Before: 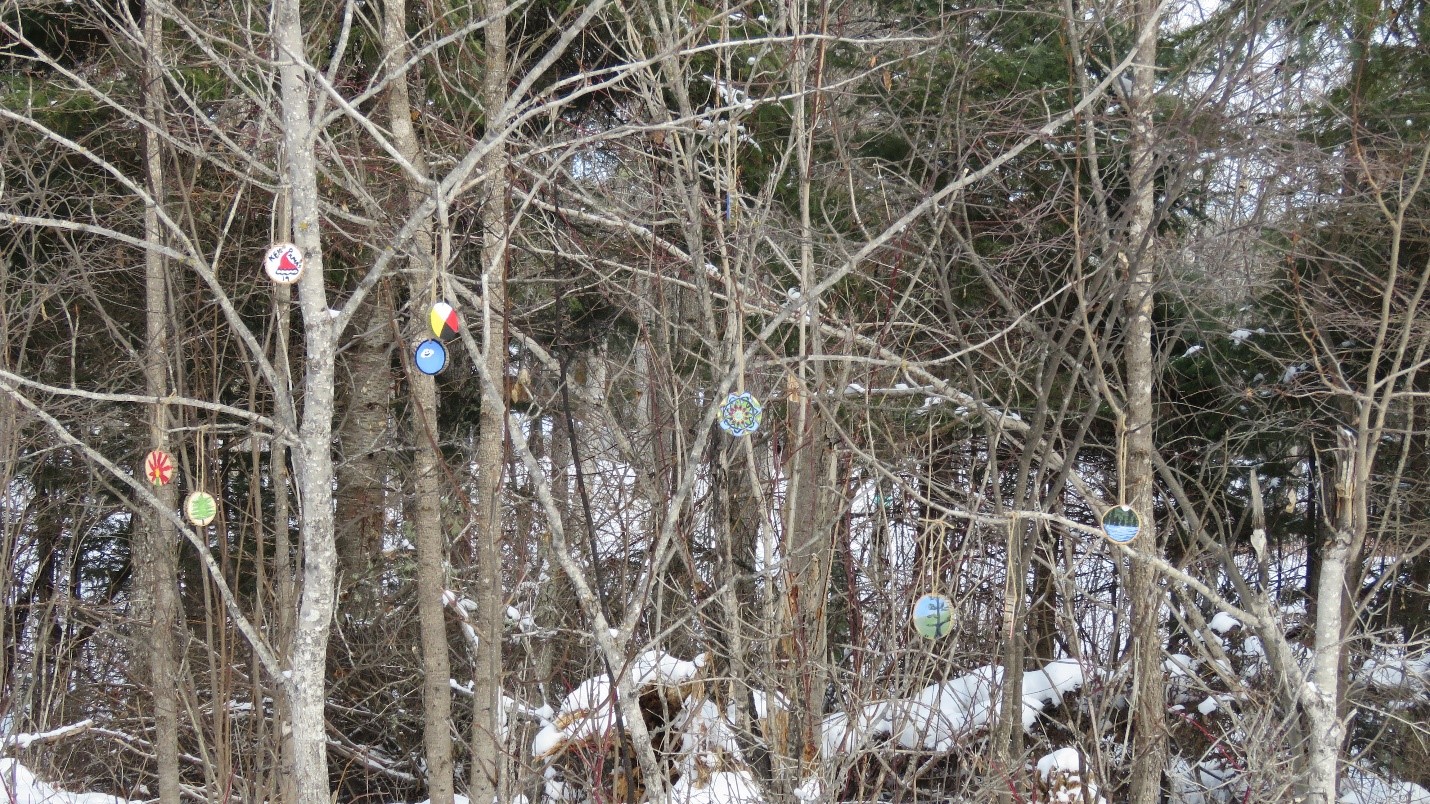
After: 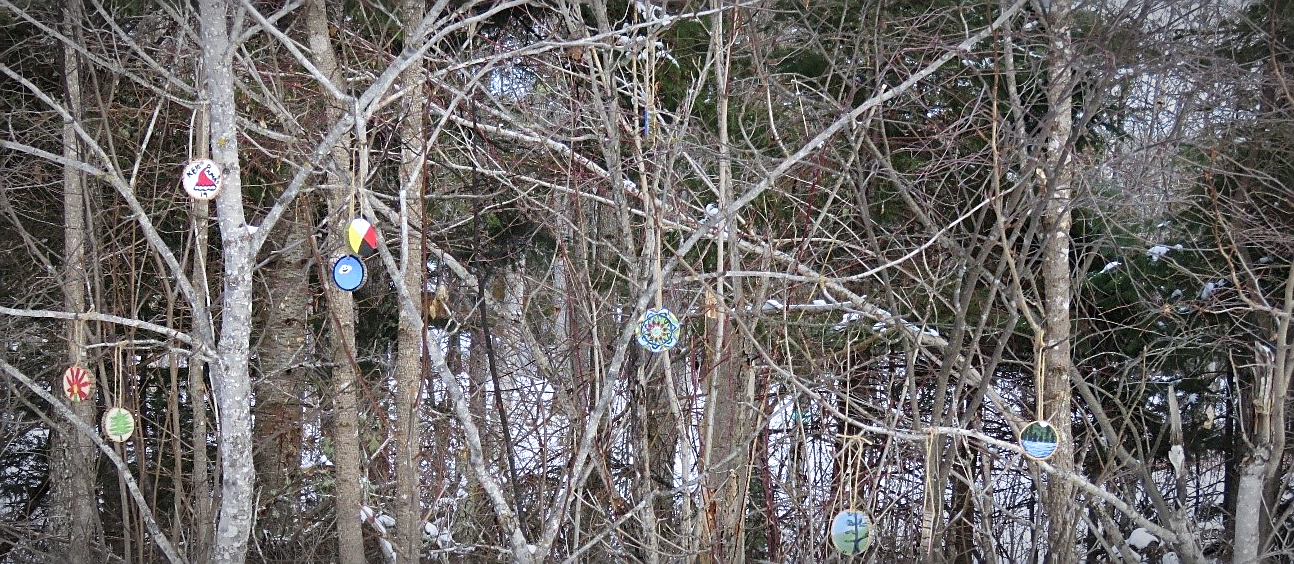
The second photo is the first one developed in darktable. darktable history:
velvia: on, module defaults
sharpen: amount 0.573
color calibration: illuminant as shot in camera, x 0.358, y 0.373, temperature 4628.91 K
vignetting: automatic ratio true
crop: left 5.766%, top 10.46%, right 3.73%, bottom 19.312%
